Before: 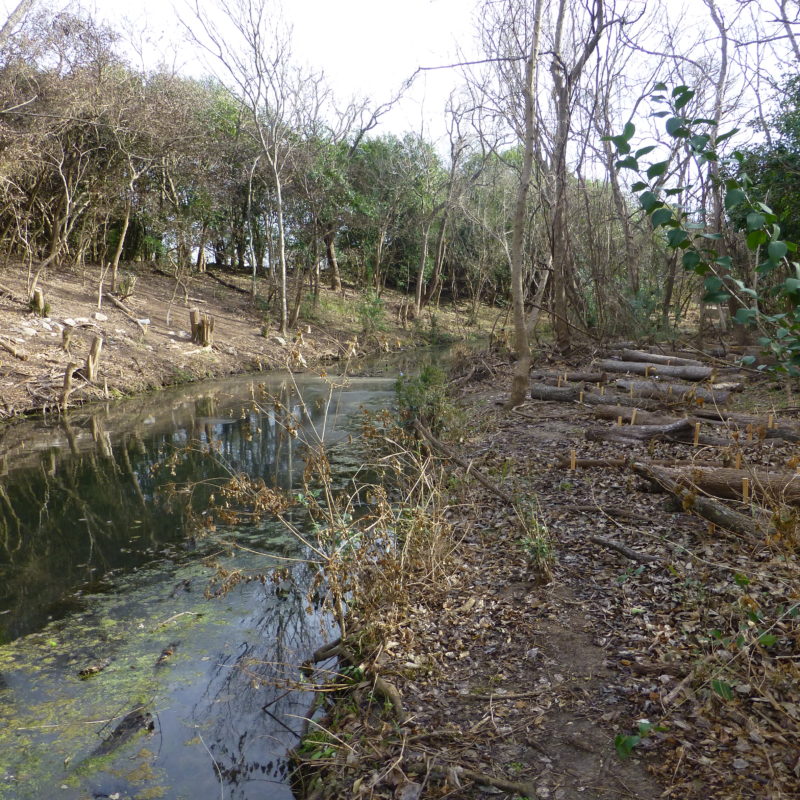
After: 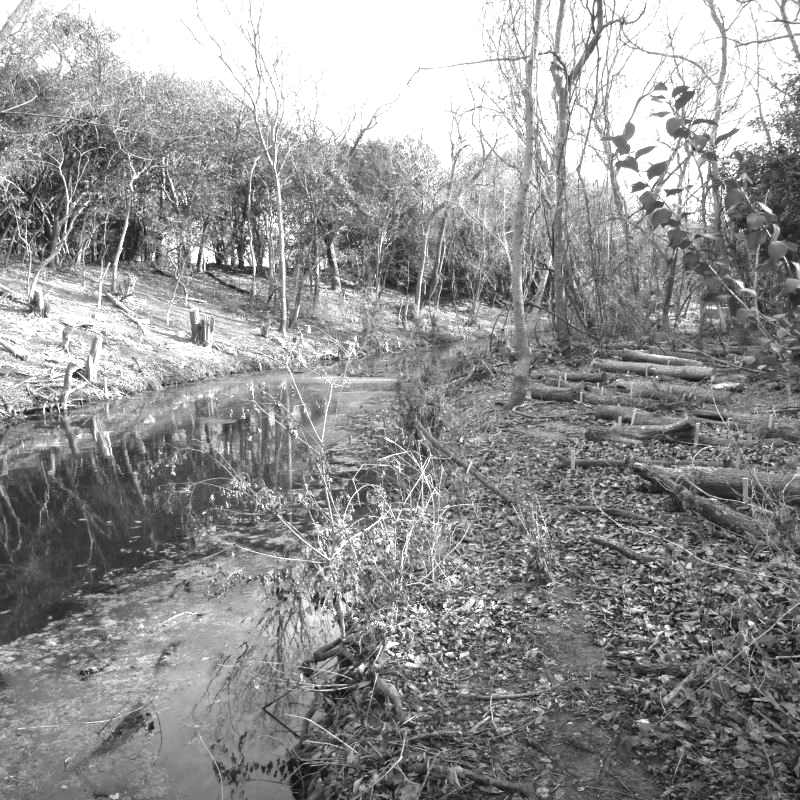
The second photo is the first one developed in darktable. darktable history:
monochrome: on, module defaults
exposure: exposure 1.137 EV, compensate highlight preservation false
vignetting: fall-off radius 100%, width/height ratio 1.337
